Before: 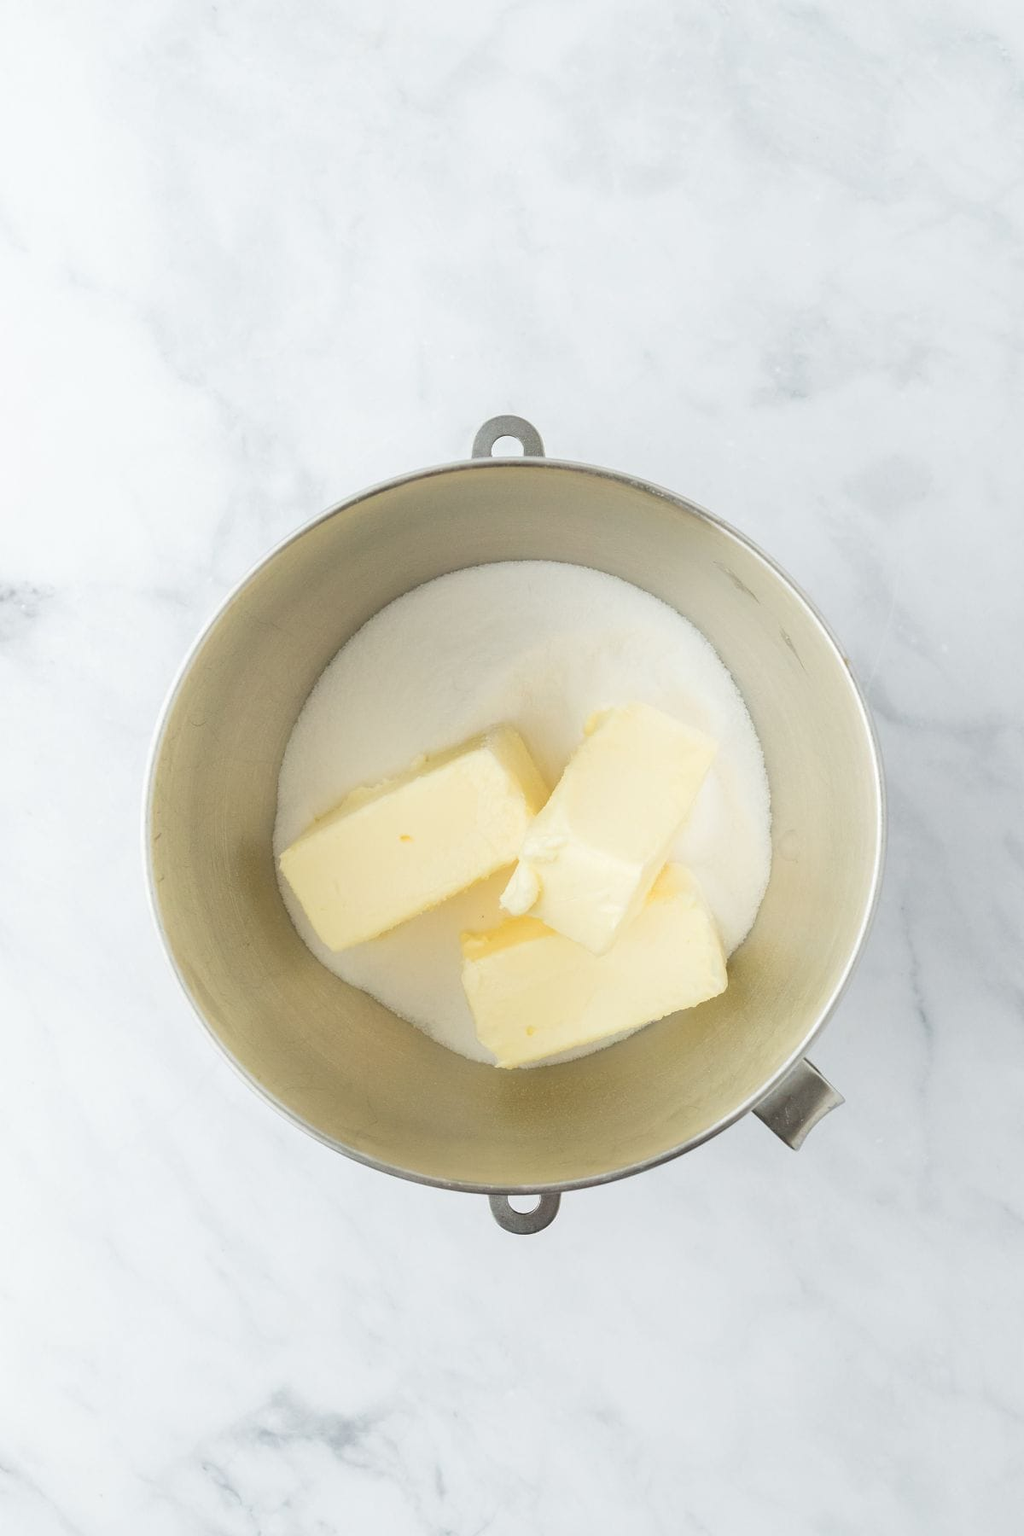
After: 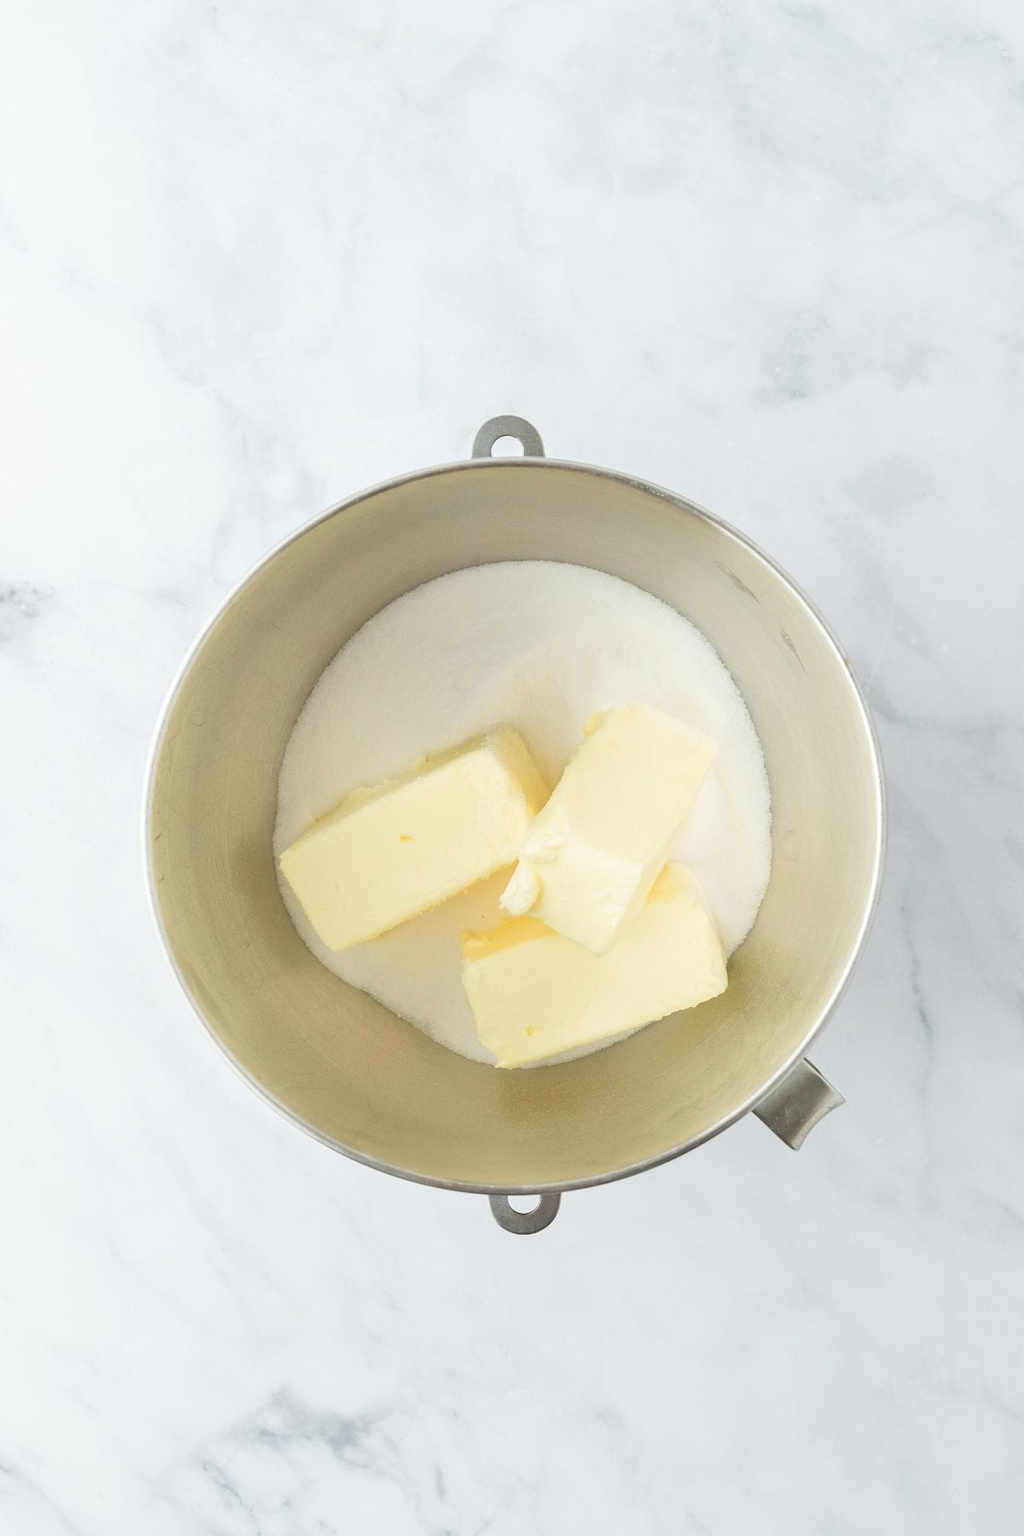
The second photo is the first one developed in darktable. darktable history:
tone equalizer: -7 EV 0.165 EV, -6 EV 0.575 EV, -5 EV 1.14 EV, -4 EV 1.35 EV, -3 EV 1.16 EV, -2 EV 0.6 EV, -1 EV 0.155 EV, mask exposure compensation -0.492 EV
